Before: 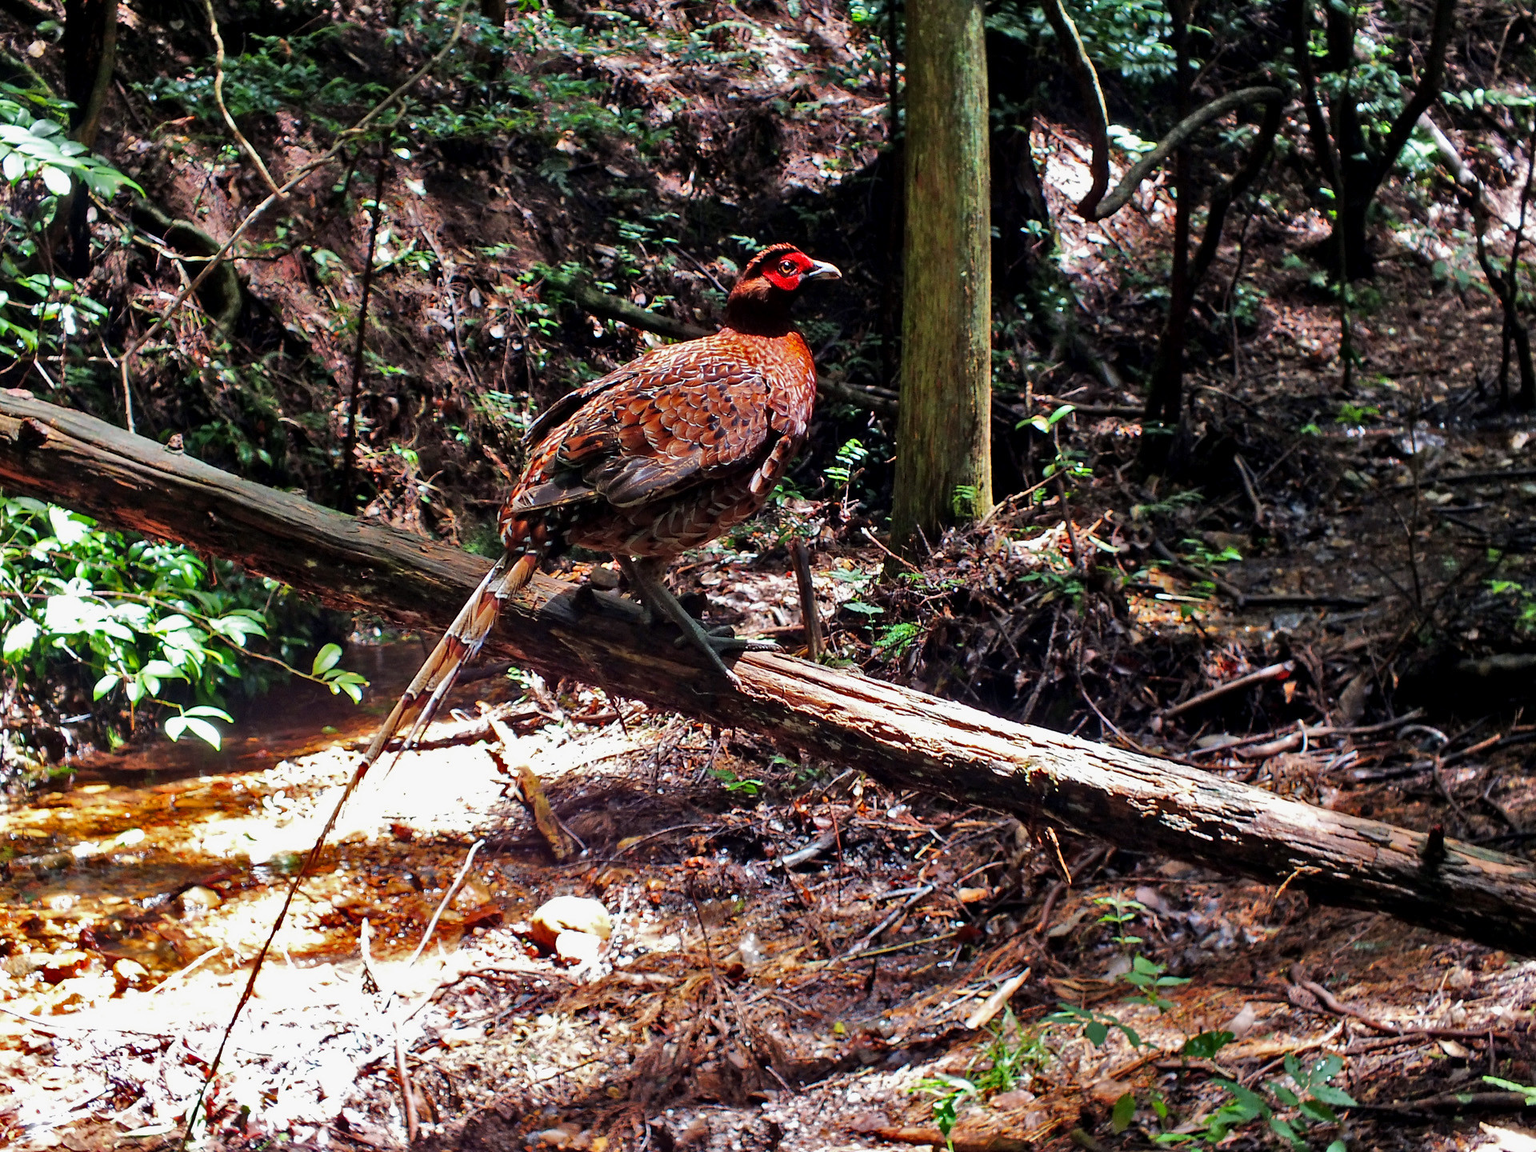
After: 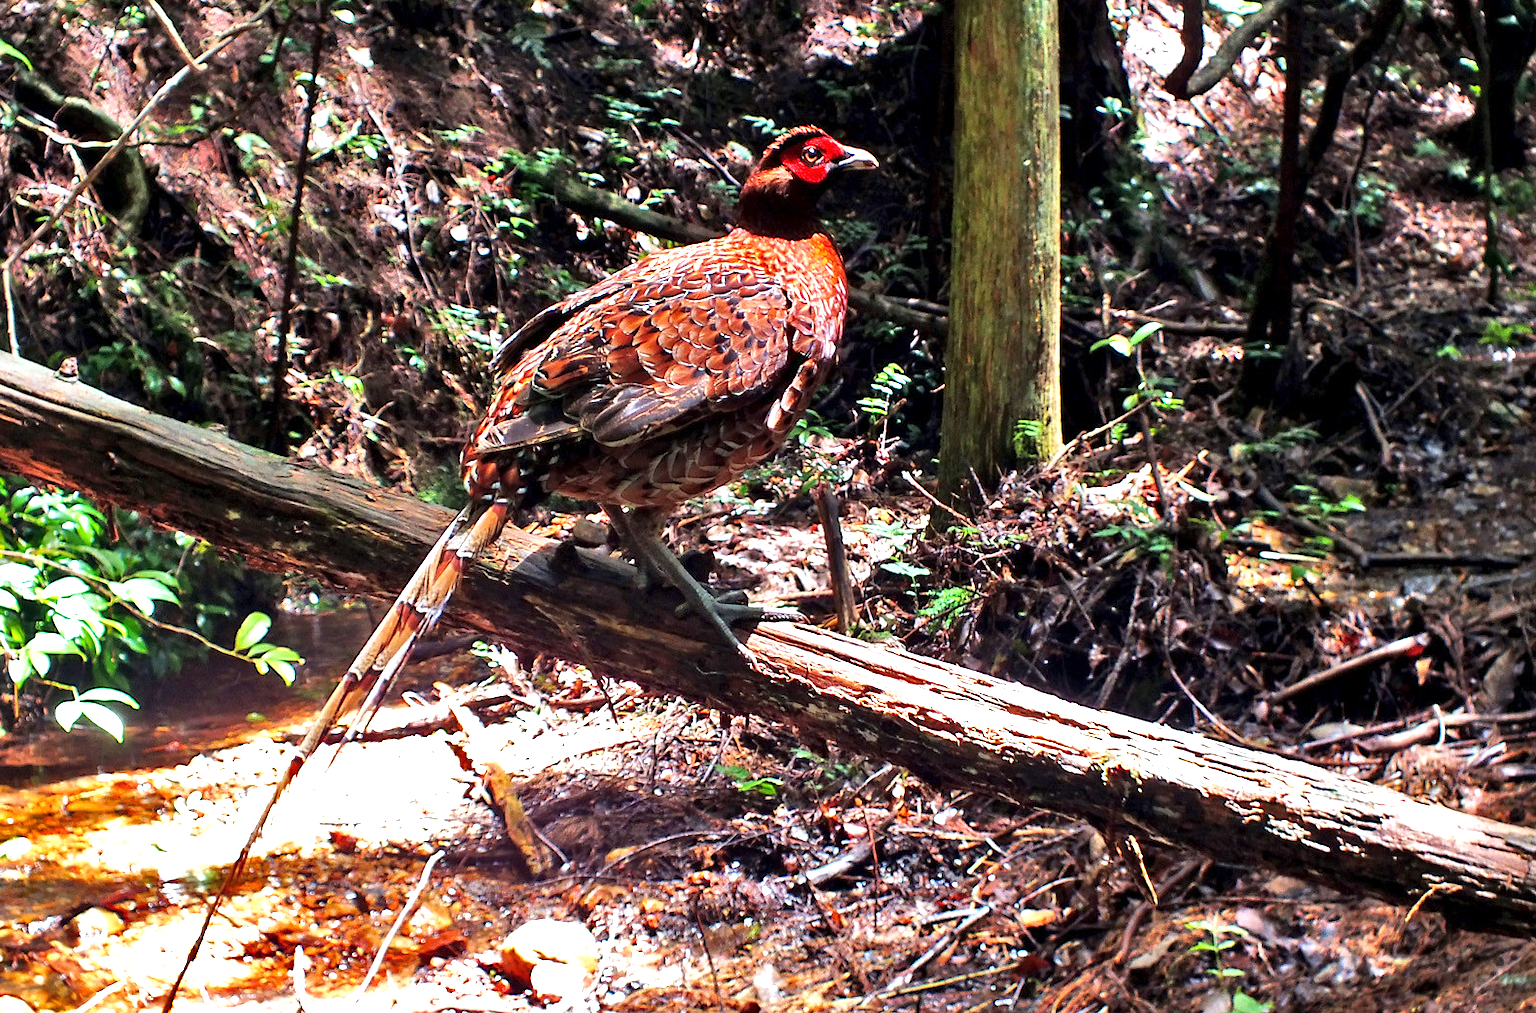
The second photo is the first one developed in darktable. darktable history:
crop: left 7.791%, top 12.204%, right 9.946%, bottom 15.4%
exposure: exposure 1 EV, compensate highlight preservation false
